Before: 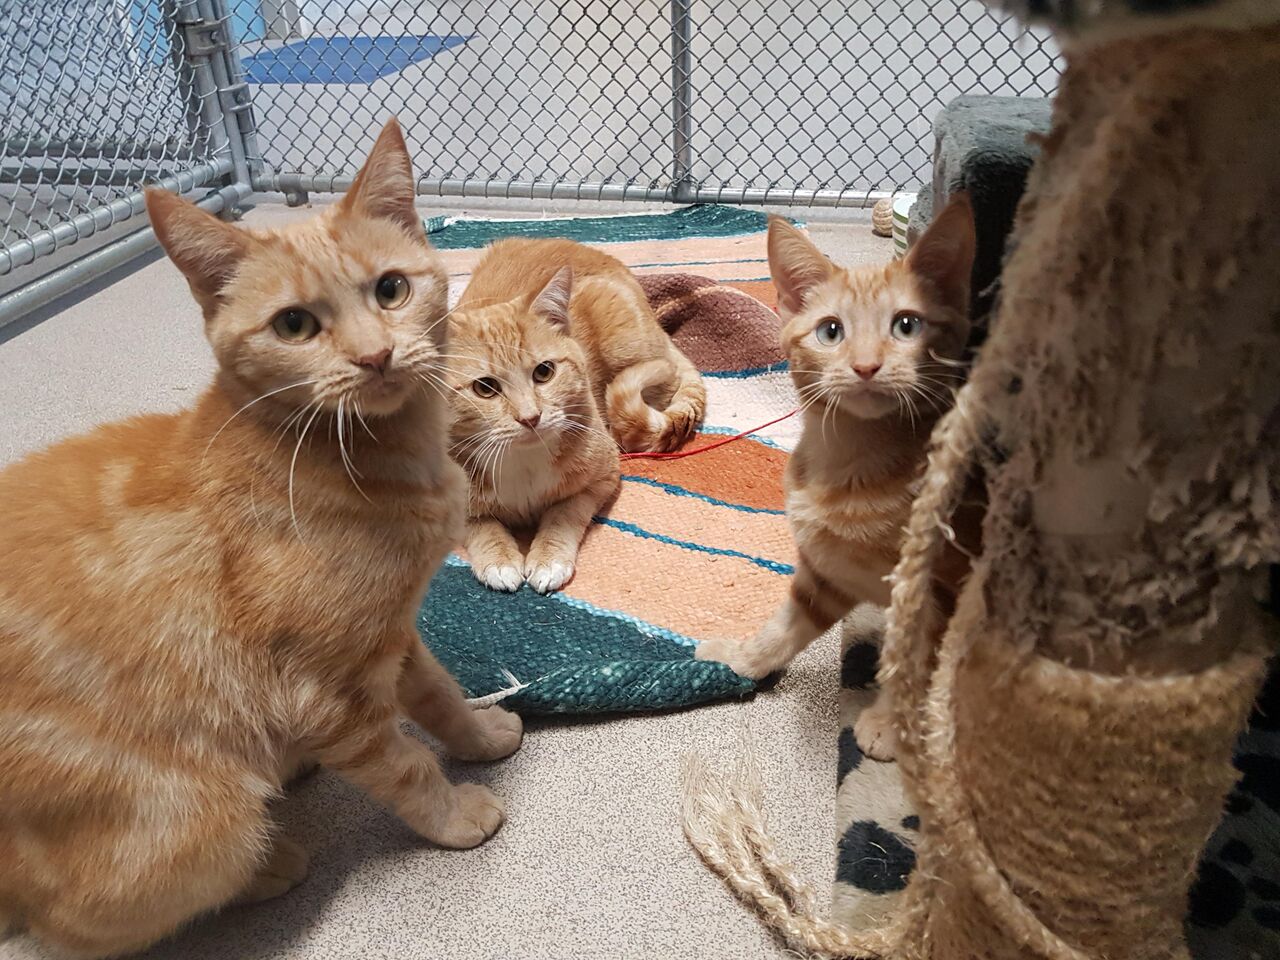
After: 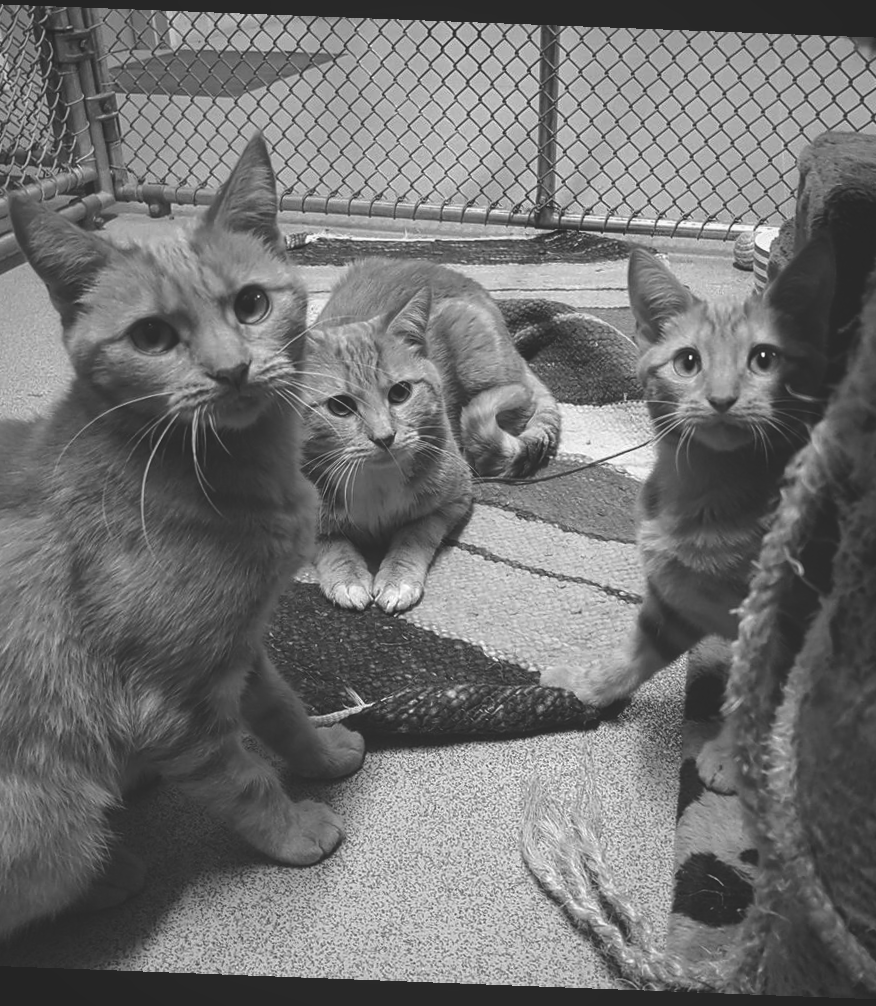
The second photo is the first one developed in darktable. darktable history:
crop and rotate: left 12.673%, right 20.66%
monochrome: a 30.25, b 92.03
rotate and perspective: rotation 2.17°, automatic cropping off
tone equalizer: on, module defaults
local contrast: highlights 100%, shadows 100%, detail 120%, midtone range 0.2
rgb curve: curves: ch0 [(0, 0.186) (0.314, 0.284) (0.576, 0.466) (0.805, 0.691) (0.936, 0.886)]; ch1 [(0, 0.186) (0.314, 0.284) (0.581, 0.534) (0.771, 0.746) (0.936, 0.958)]; ch2 [(0, 0.216) (0.275, 0.39) (1, 1)], mode RGB, independent channels, compensate middle gray true, preserve colors none
vignetting: brightness -0.233, saturation 0.141
